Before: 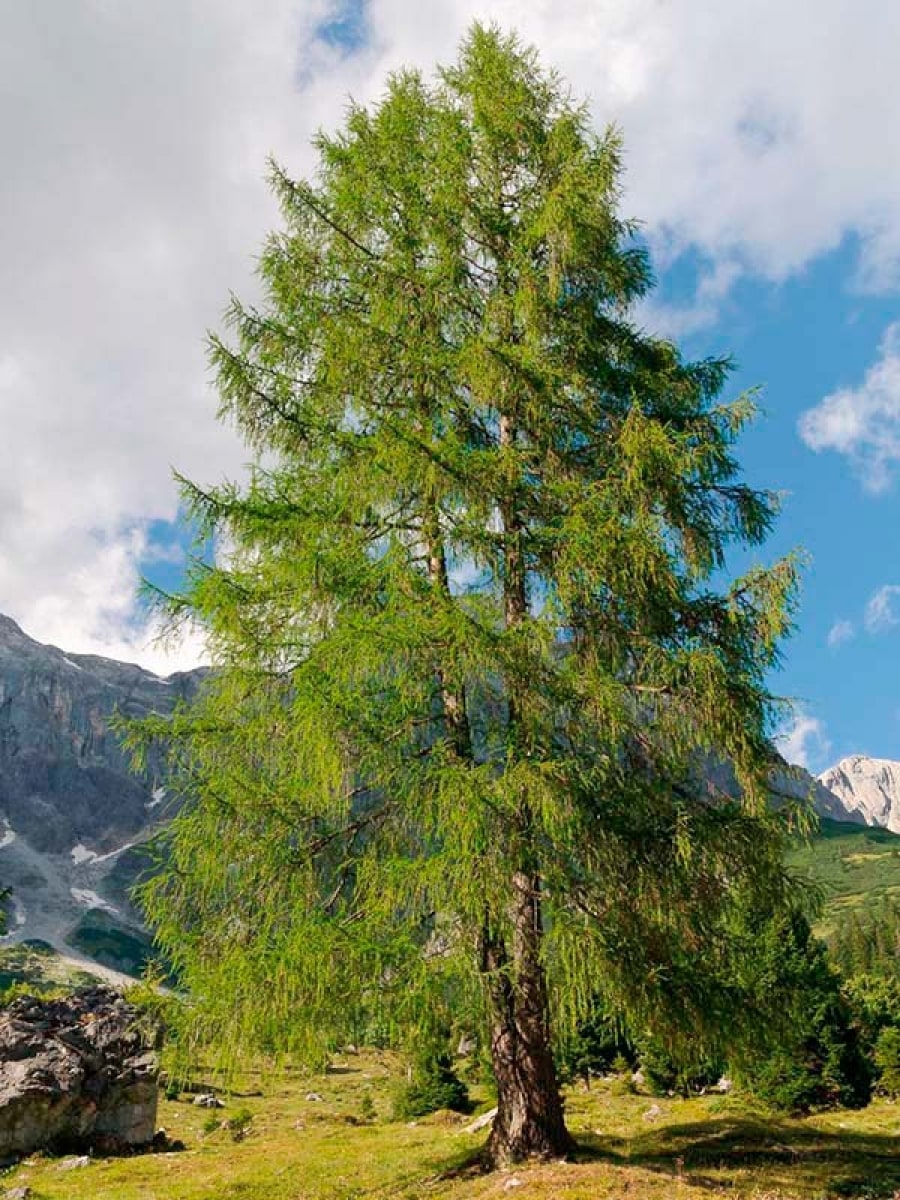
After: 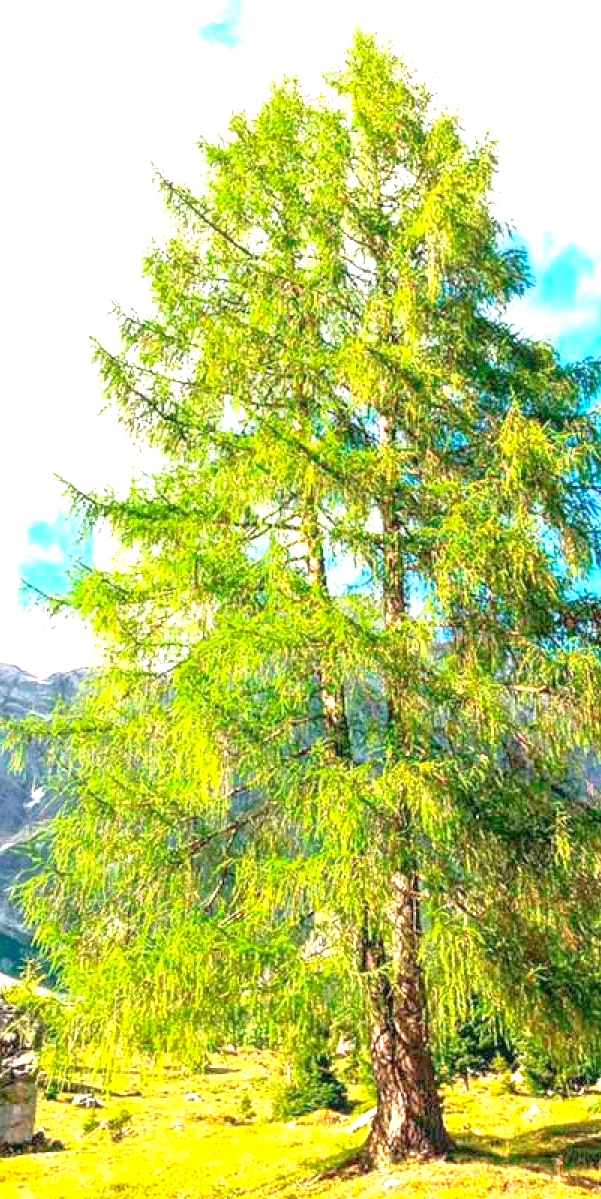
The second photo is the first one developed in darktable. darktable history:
tone equalizer: -8 EV 0.237 EV, -7 EV 0.448 EV, -6 EV 0.421 EV, -5 EV 0.255 EV, -3 EV -0.277 EV, -2 EV -0.428 EV, -1 EV -0.434 EV, +0 EV -0.266 EV, edges refinement/feathering 500, mask exposure compensation -1.57 EV, preserve details no
contrast brightness saturation: contrast 0.07, brightness 0.072, saturation 0.18
crop and rotate: left 13.552%, right 19.637%
exposure: exposure 1.991 EV, compensate exposure bias true, compensate highlight preservation false
local contrast: on, module defaults
